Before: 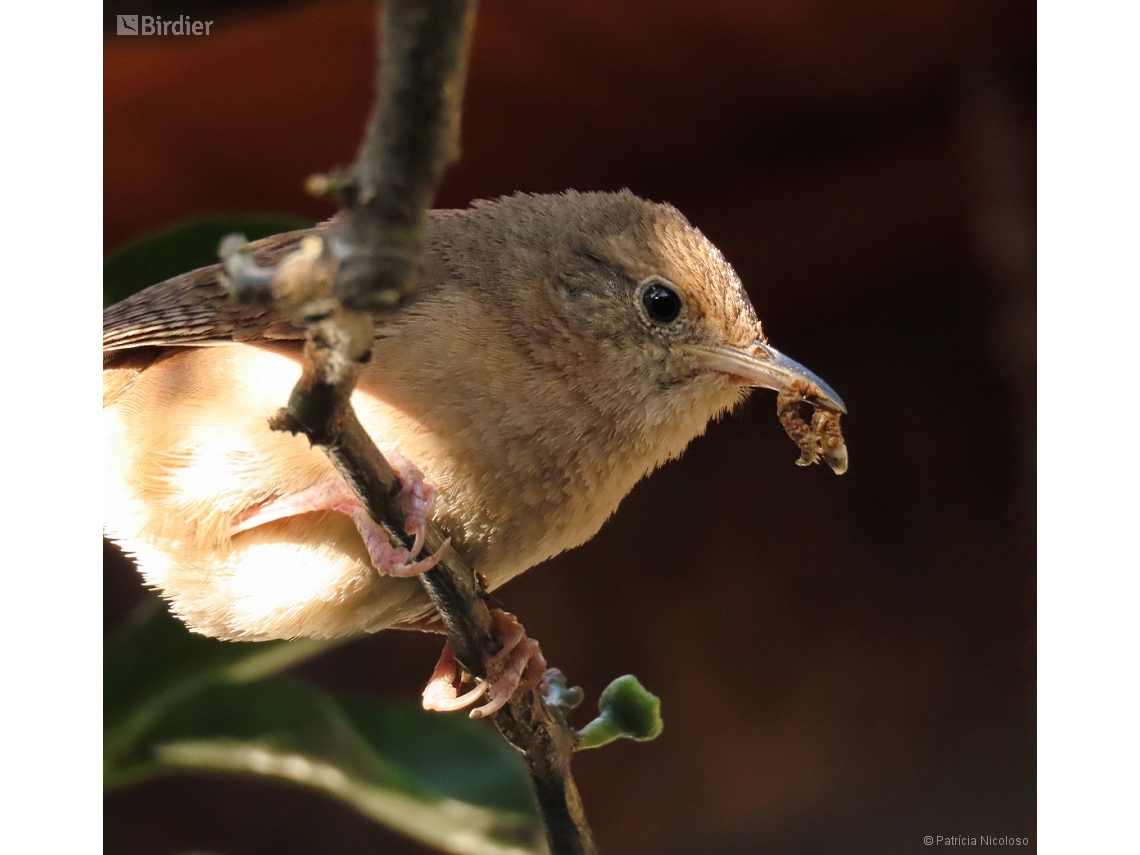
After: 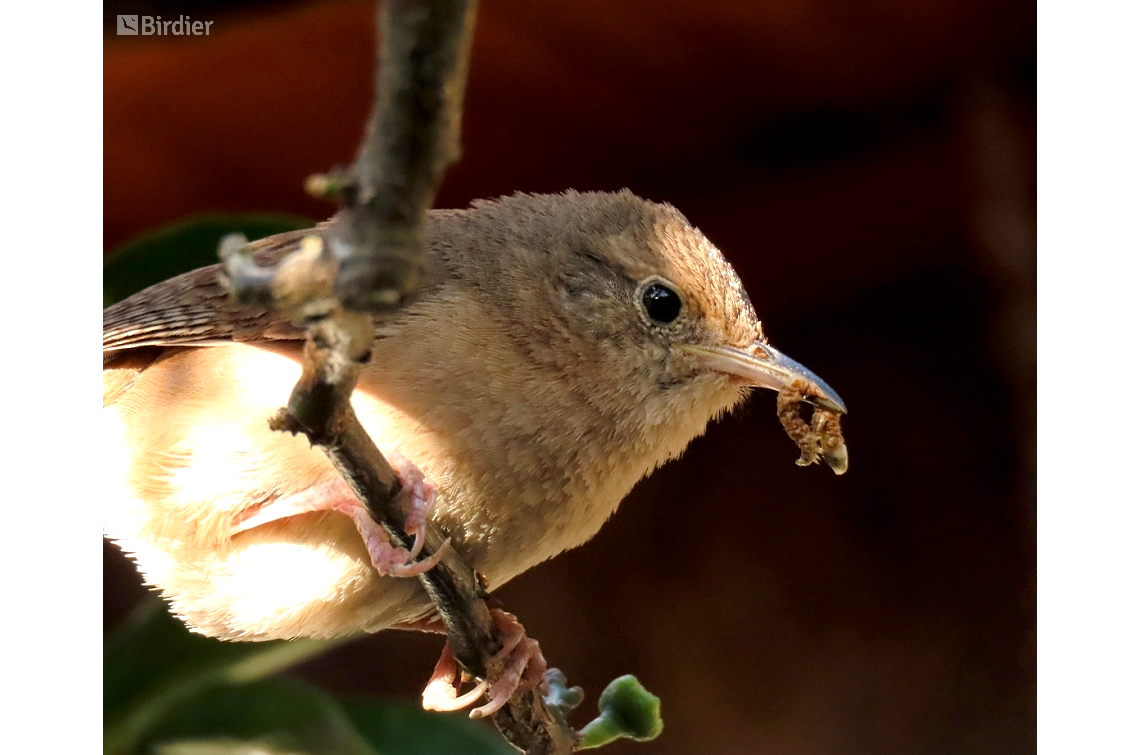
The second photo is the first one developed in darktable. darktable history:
exposure: black level correction 0.005, exposure 0.275 EV, compensate highlight preservation false
crop and rotate: top 0%, bottom 11.581%
